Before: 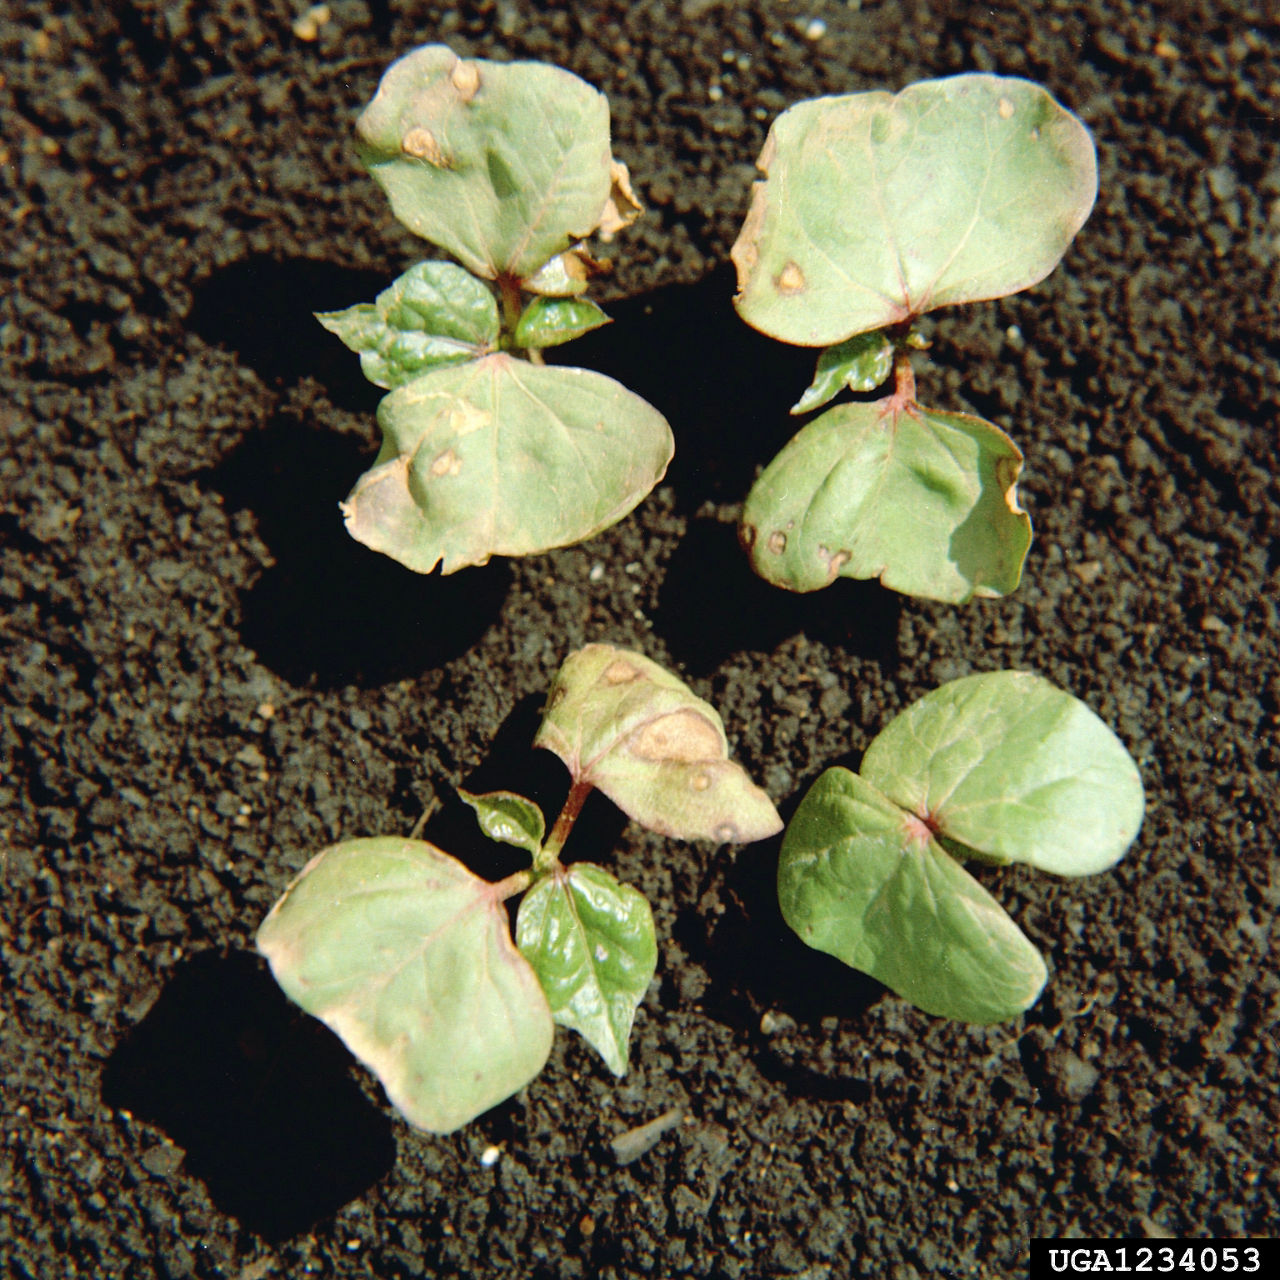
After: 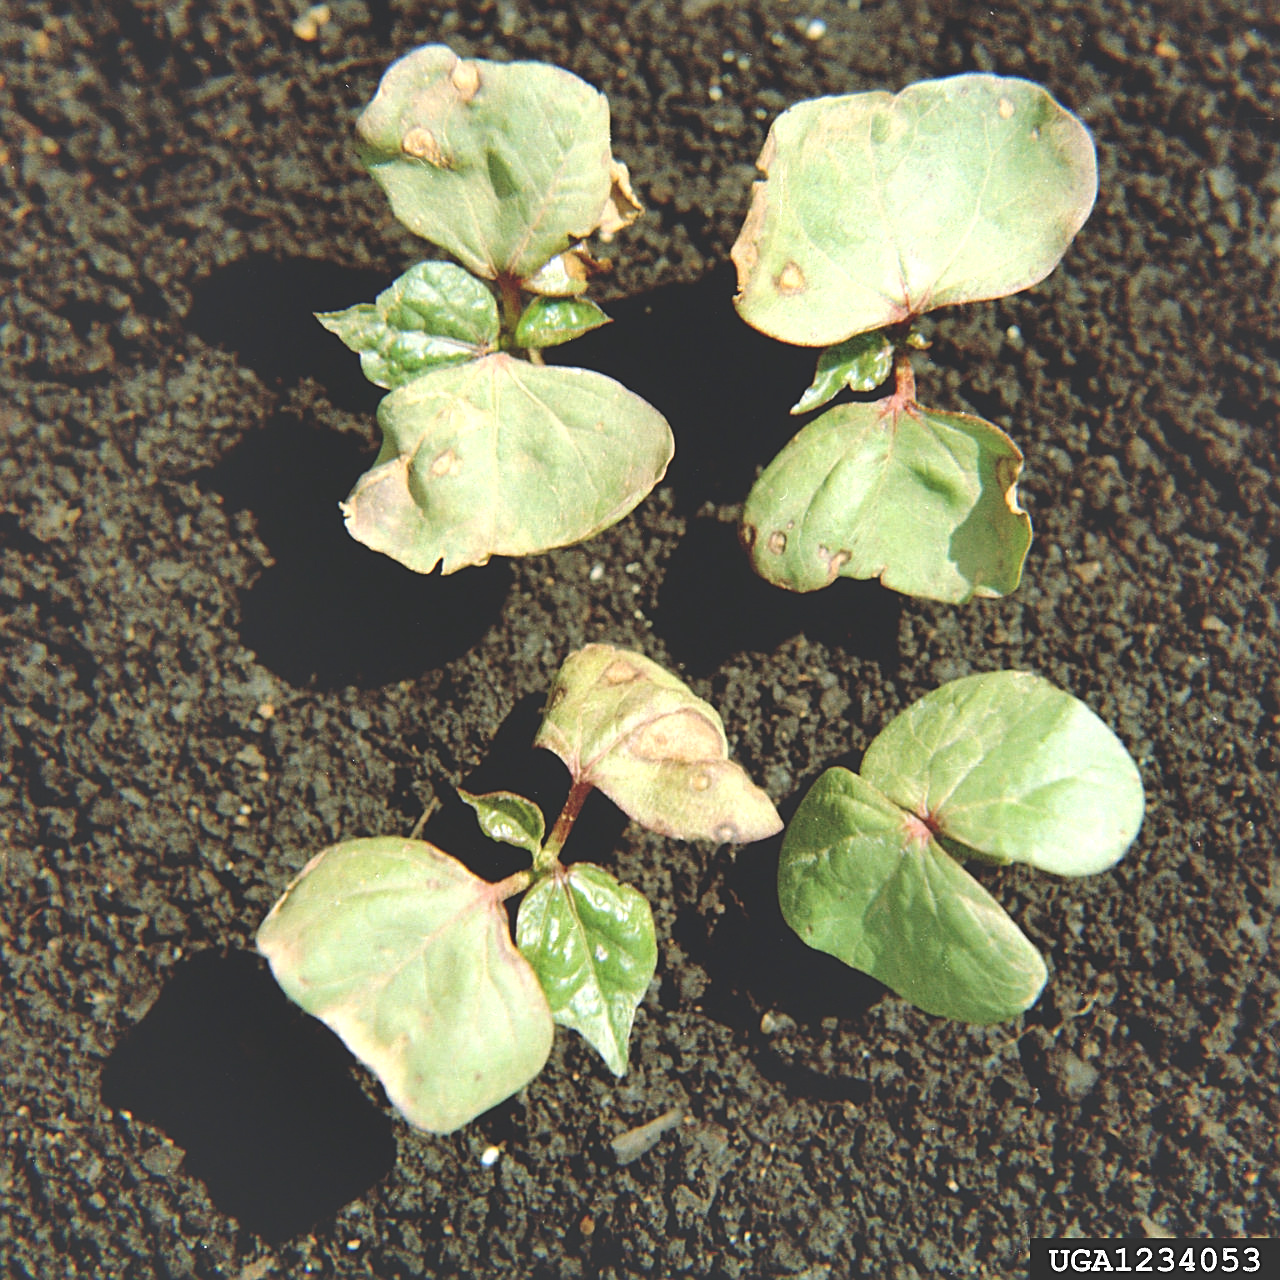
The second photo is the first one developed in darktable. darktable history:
exposure: black level correction -0.026, exposure -0.12 EV, compensate exposure bias true, compensate highlight preservation false
tone equalizer: -8 EV -0.4 EV, -7 EV -0.381 EV, -6 EV -0.334 EV, -5 EV -0.187 EV, -3 EV 0.188 EV, -2 EV 0.363 EV, -1 EV 0.383 EV, +0 EV 0.436 EV
local contrast: mode bilateral grid, contrast 100, coarseness 100, detail 89%, midtone range 0.2
shadows and highlights: low approximation 0.01, soften with gaussian
sharpen: on, module defaults
